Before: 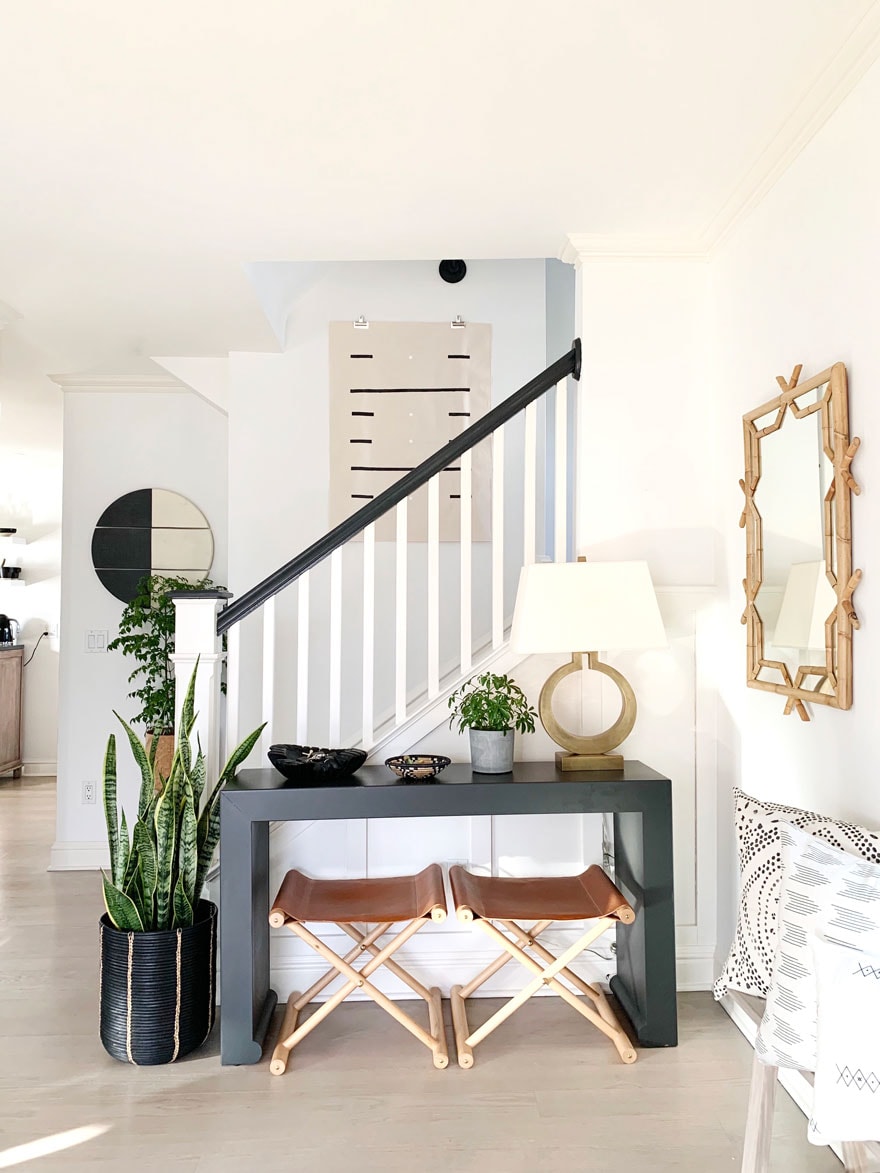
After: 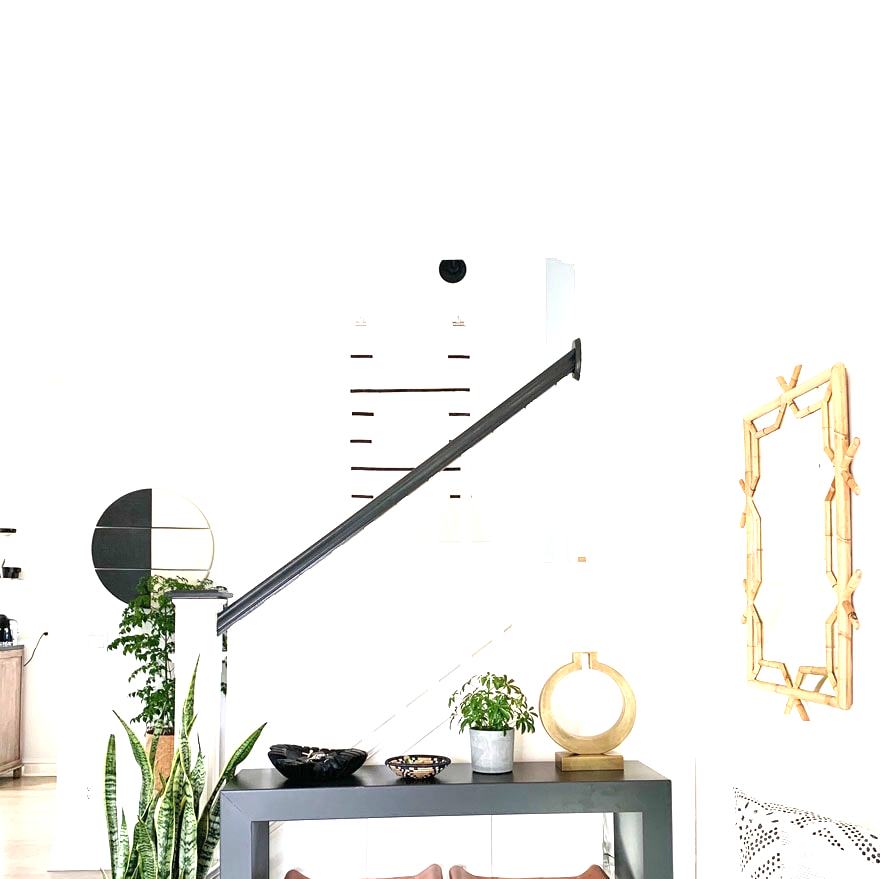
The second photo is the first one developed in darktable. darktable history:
crop: bottom 24.988%
exposure: exposure 1 EV, compensate highlight preservation false
